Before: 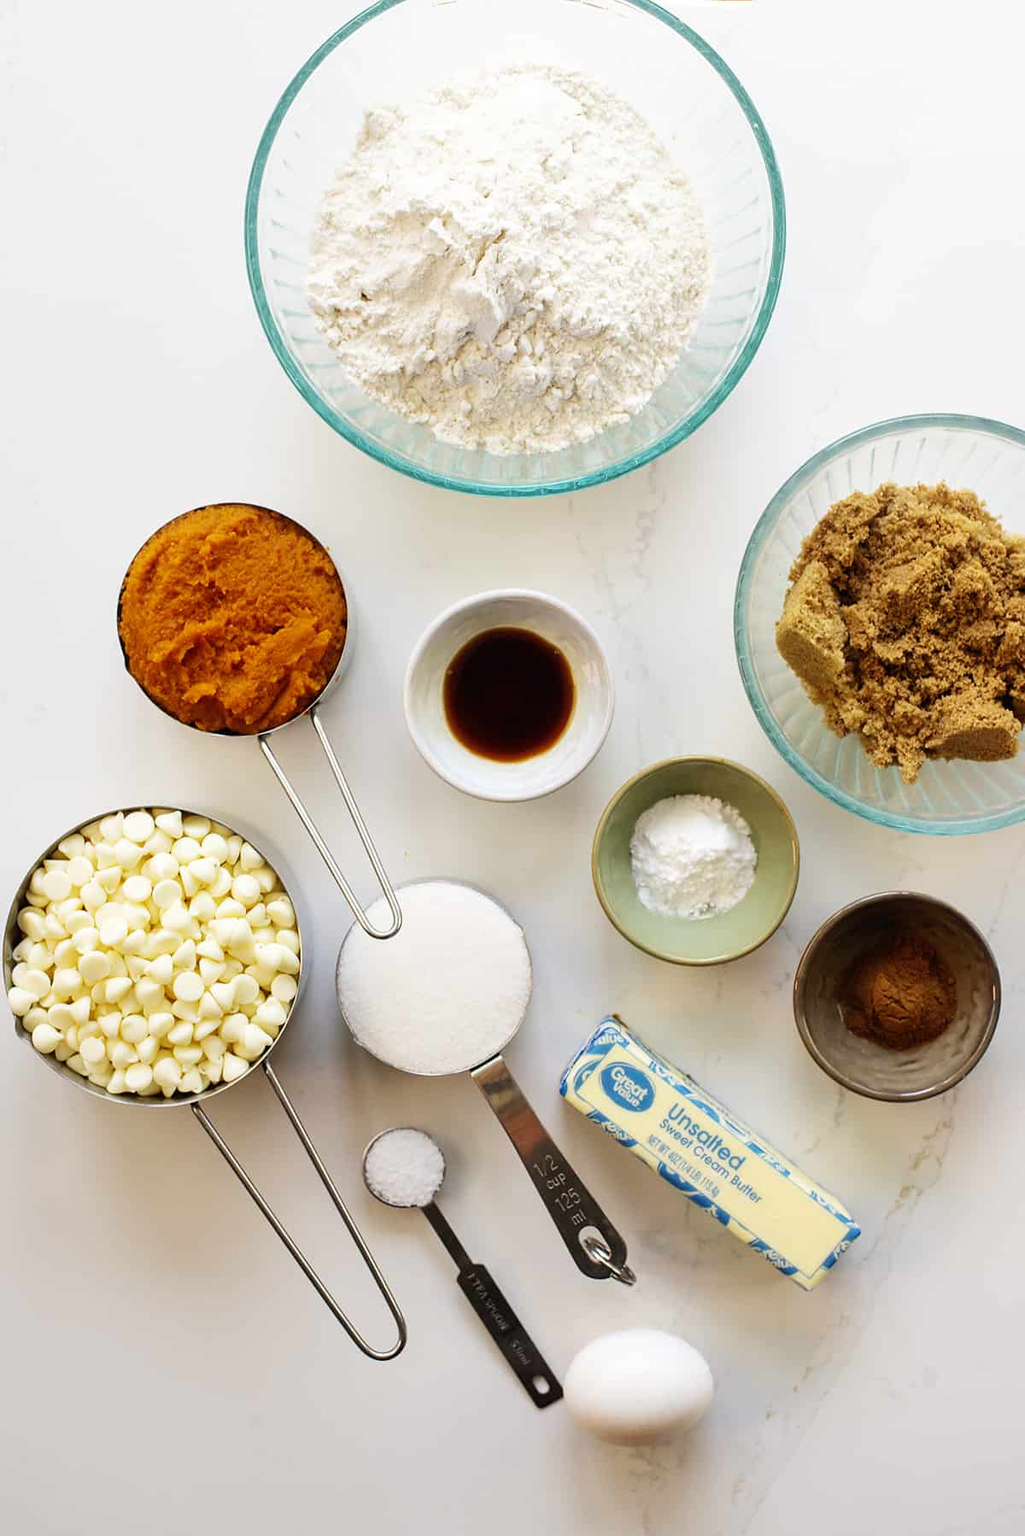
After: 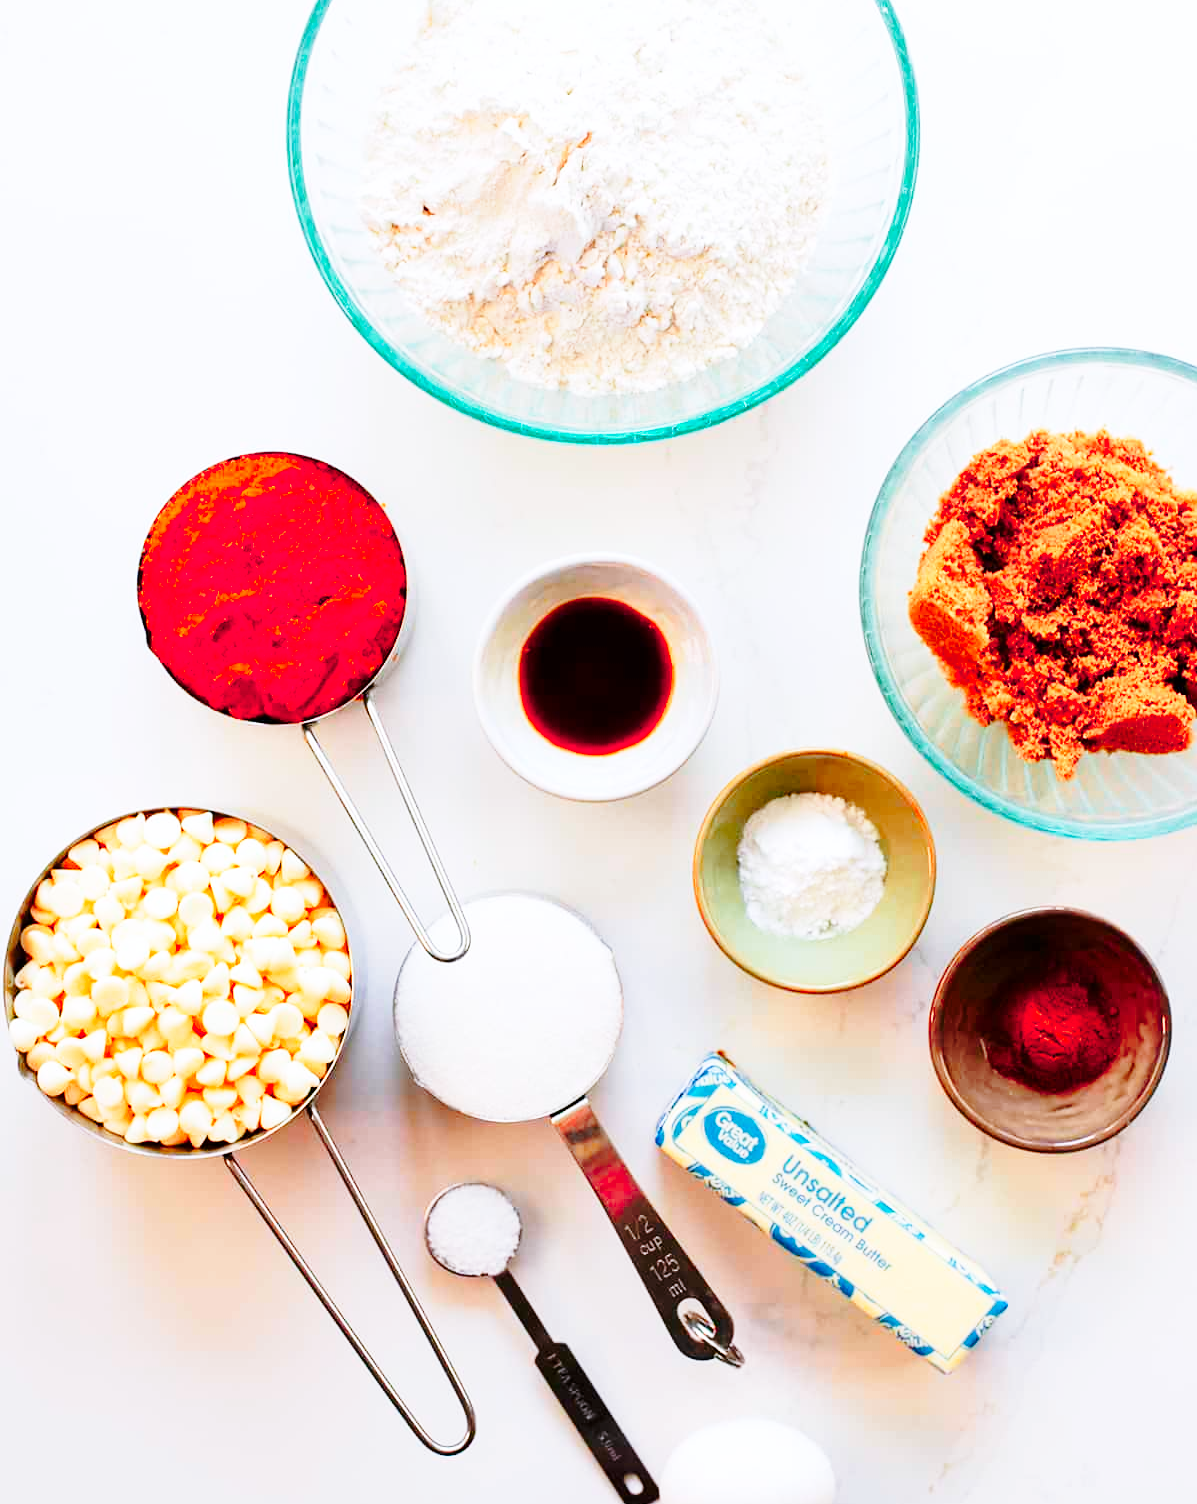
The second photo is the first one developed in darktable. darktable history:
color calibration: illuminant as shot in camera, x 0.358, y 0.373, temperature 4628.91 K
base curve: curves: ch0 [(0, 0) (0.028, 0.03) (0.121, 0.232) (0.46, 0.748) (0.859, 0.968) (1, 1)], preserve colors none
crop: top 7.625%, bottom 8.027%
color zones: curves: ch1 [(0.24, 0.629) (0.75, 0.5)]; ch2 [(0.255, 0.454) (0.745, 0.491)], mix 102.12%
